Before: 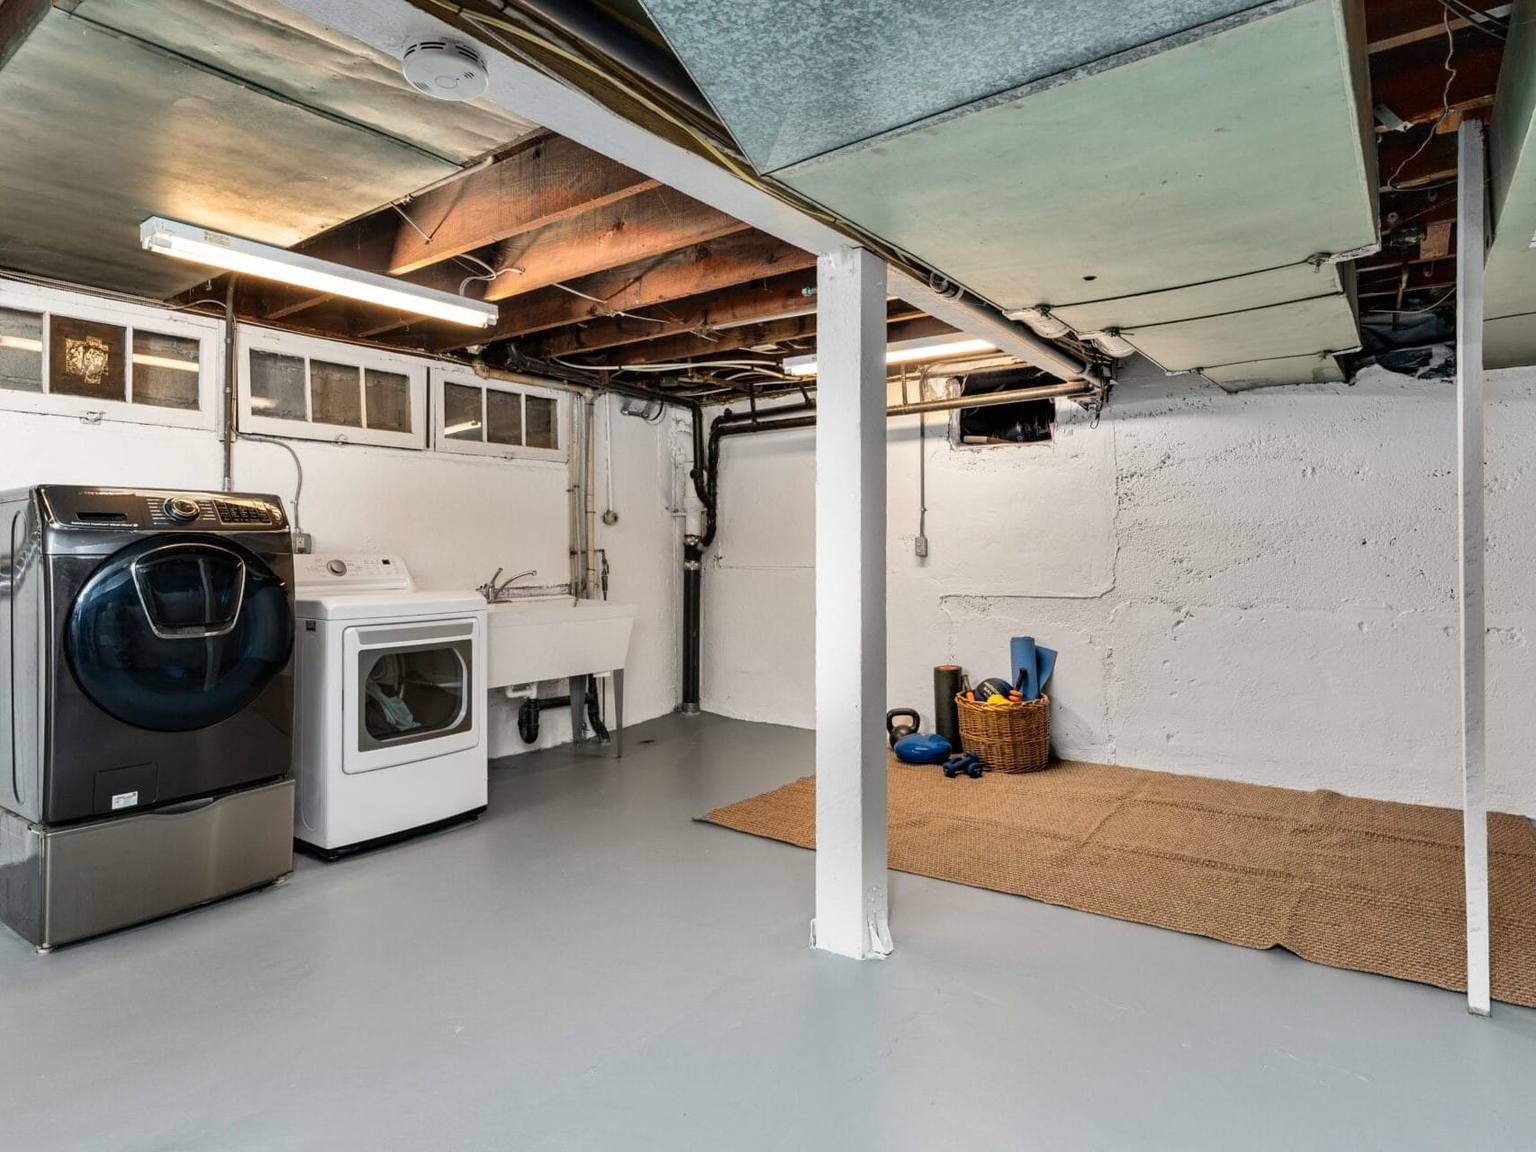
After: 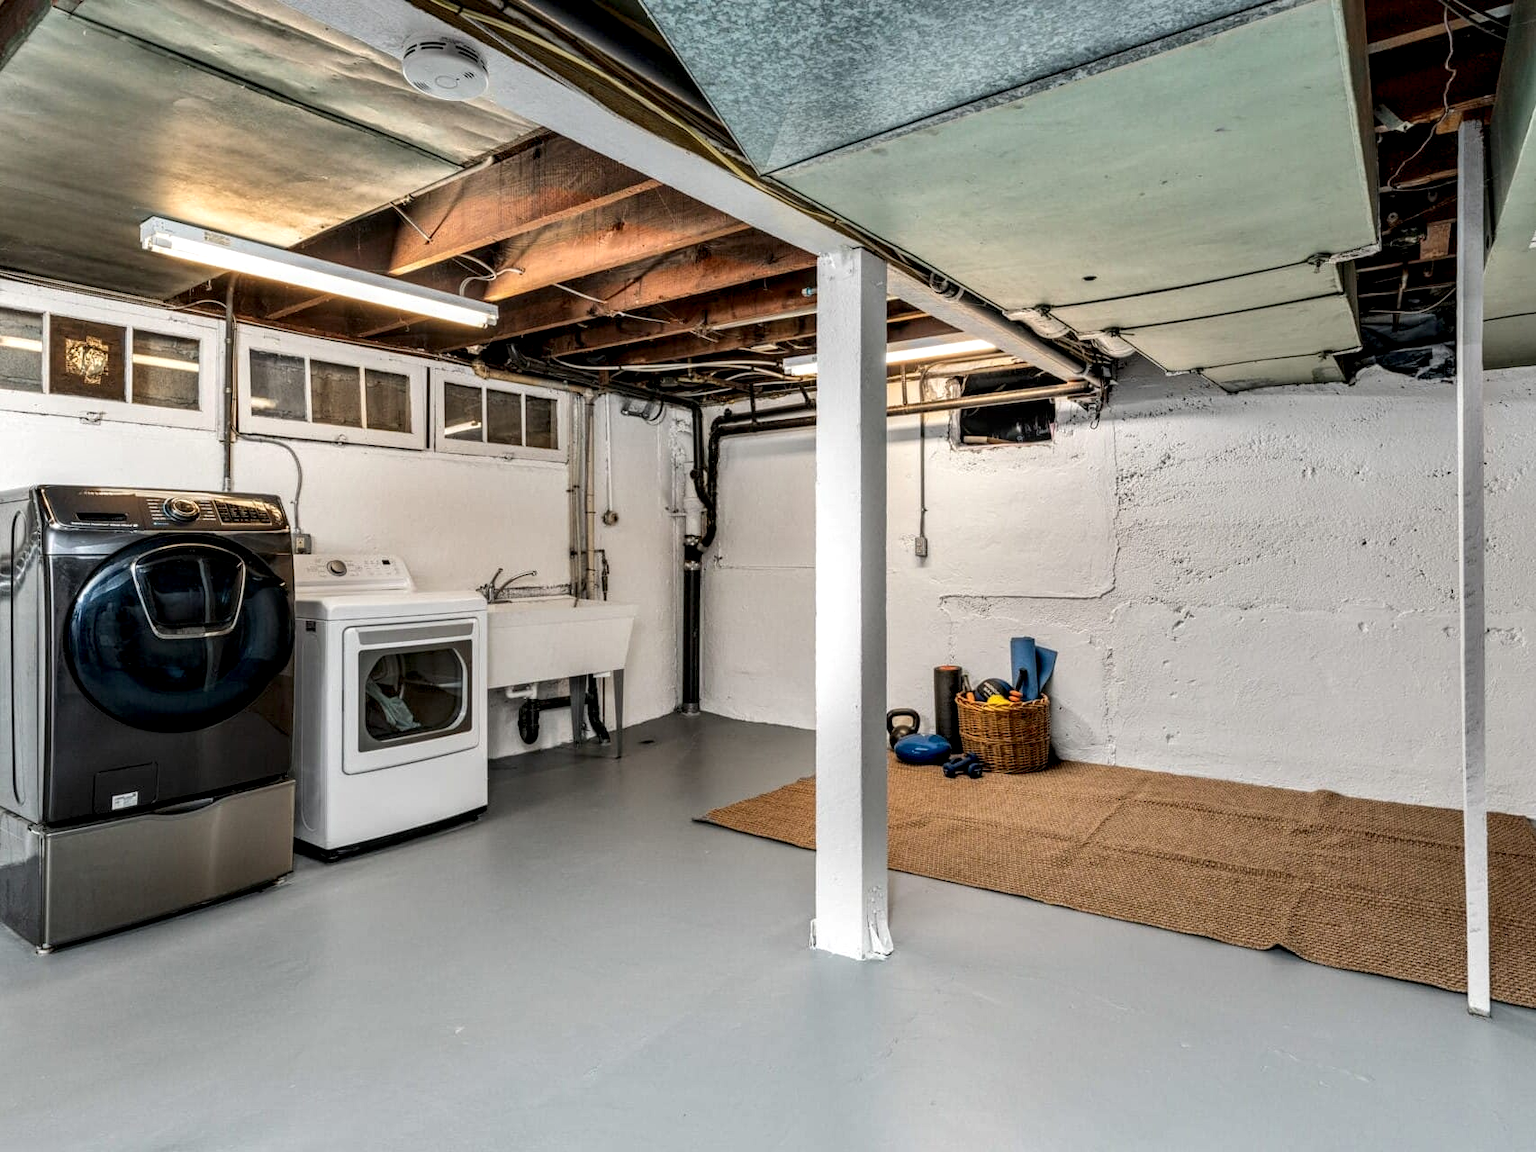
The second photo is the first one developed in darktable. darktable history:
local contrast: detail 144%
